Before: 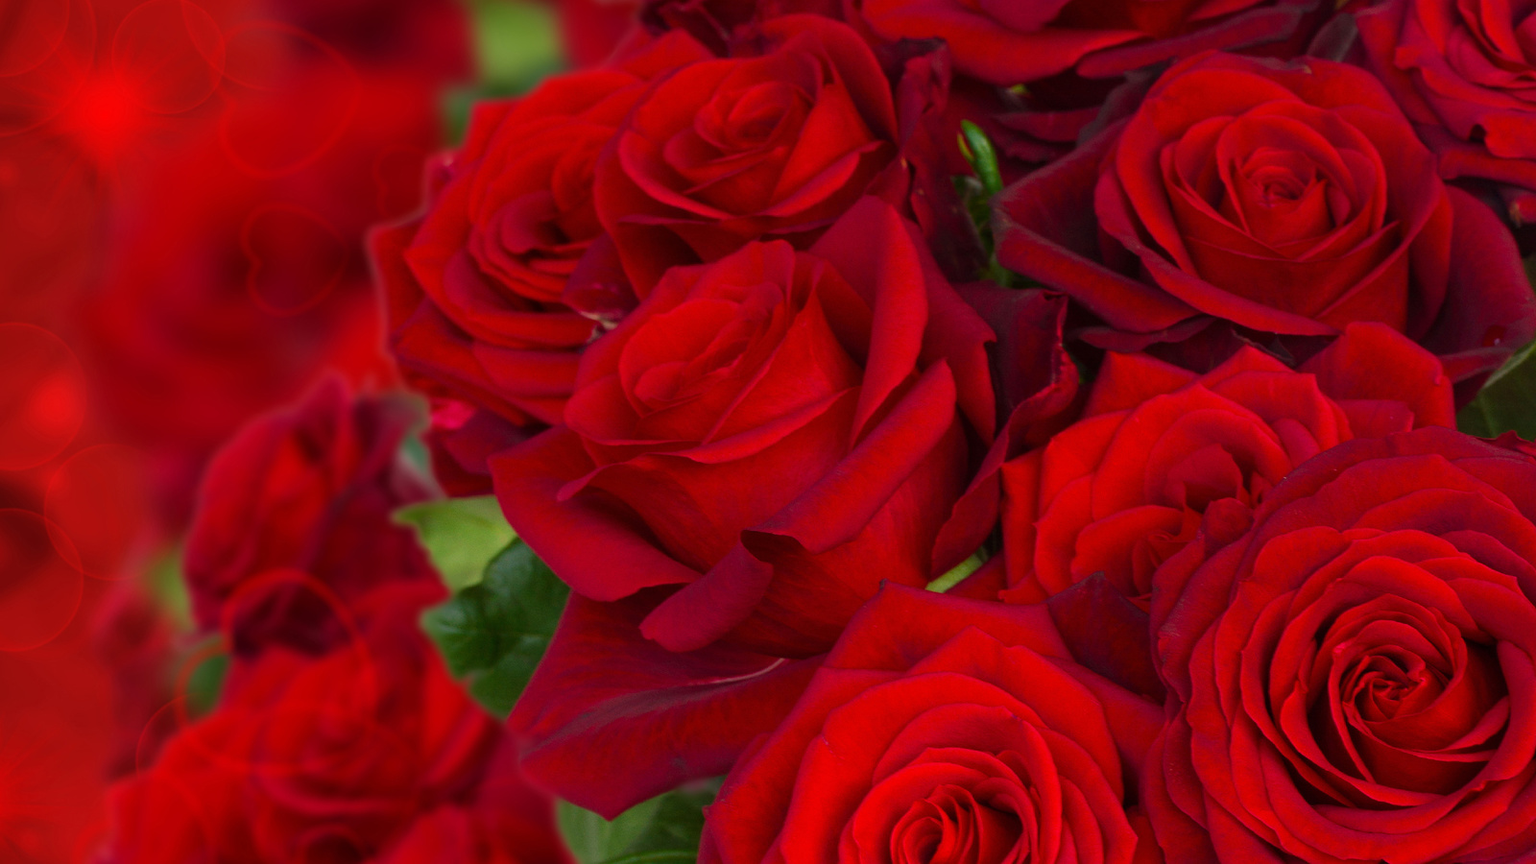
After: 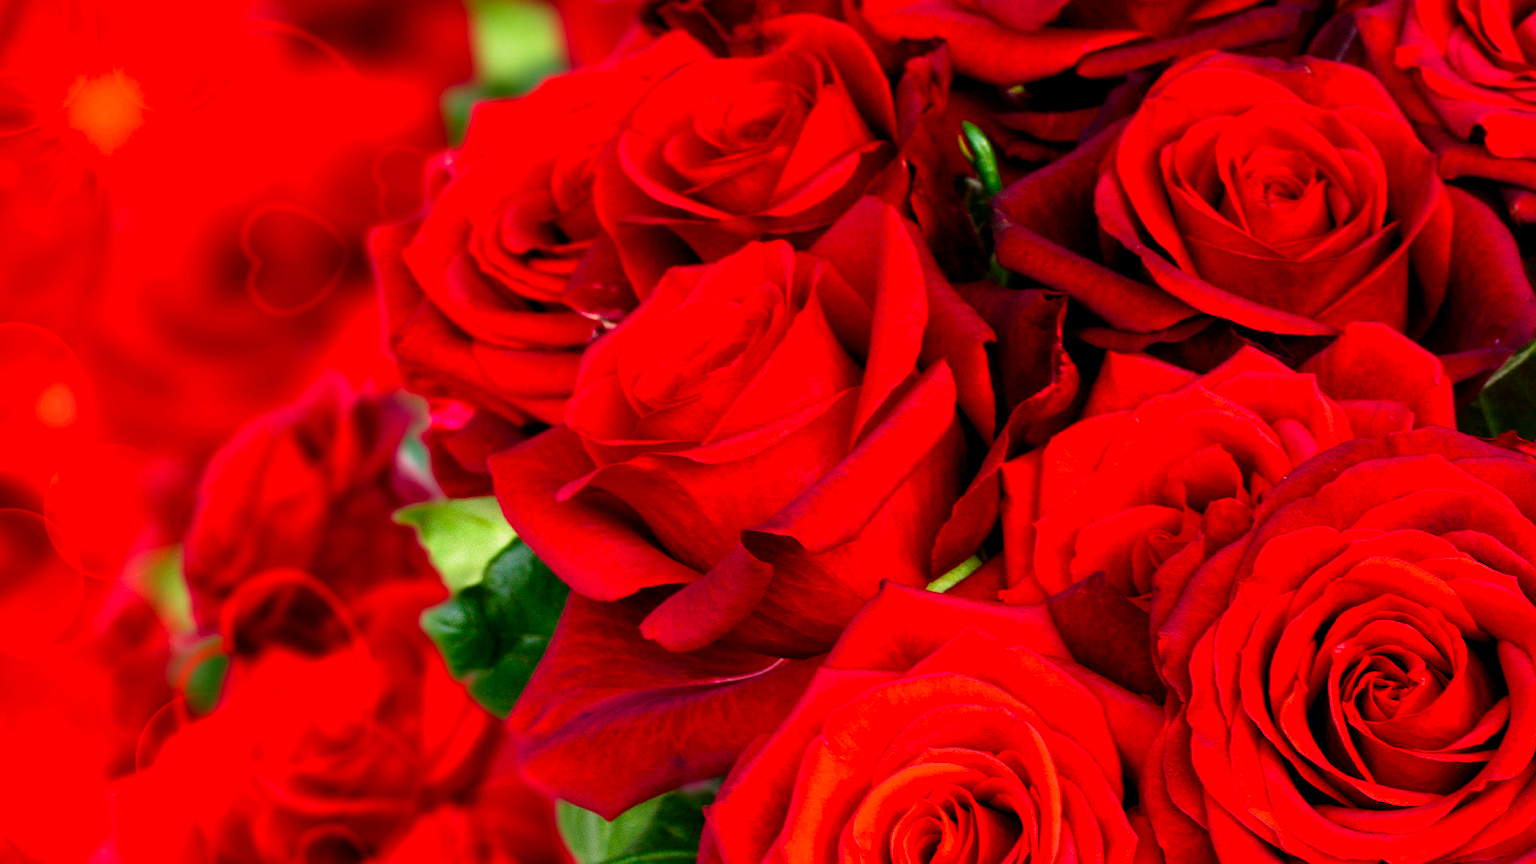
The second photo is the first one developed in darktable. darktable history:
white balance: emerald 1
filmic rgb: middle gray luminance 8.8%, black relative exposure -6.3 EV, white relative exposure 2.7 EV, threshold 6 EV, target black luminance 0%, hardness 4.74, latitude 73.47%, contrast 1.332, shadows ↔ highlights balance 10.13%, add noise in highlights 0, preserve chrominance no, color science v3 (2019), use custom middle-gray values true, iterations of high-quality reconstruction 0, contrast in highlights soft, enable highlight reconstruction true
color calibration: illuminant as shot in camera, x 0.358, y 0.373, temperature 4628.91 K
tone equalizer: -8 EV -0.417 EV, -7 EV -0.389 EV, -6 EV -0.333 EV, -5 EV -0.222 EV, -3 EV 0.222 EV, -2 EV 0.333 EV, -1 EV 0.389 EV, +0 EV 0.417 EV, edges refinement/feathering 500, mask exposure compensation -1.57 EV, preserve details no
